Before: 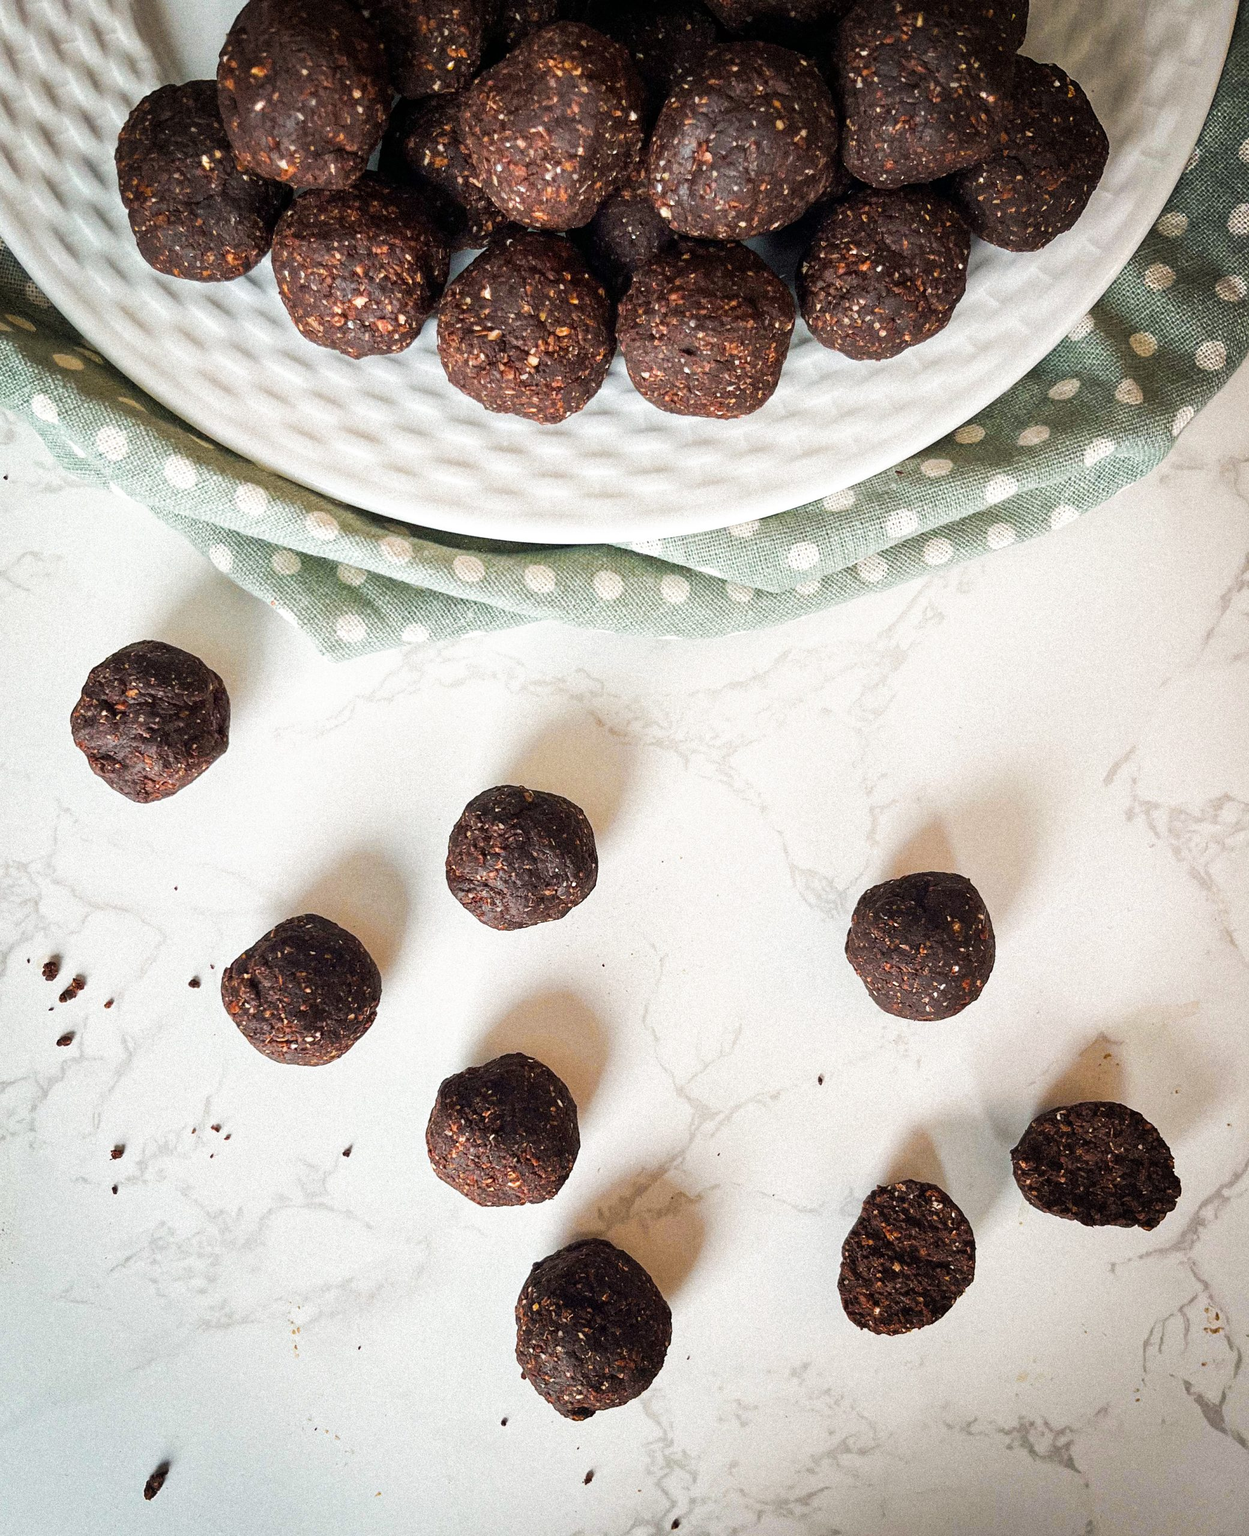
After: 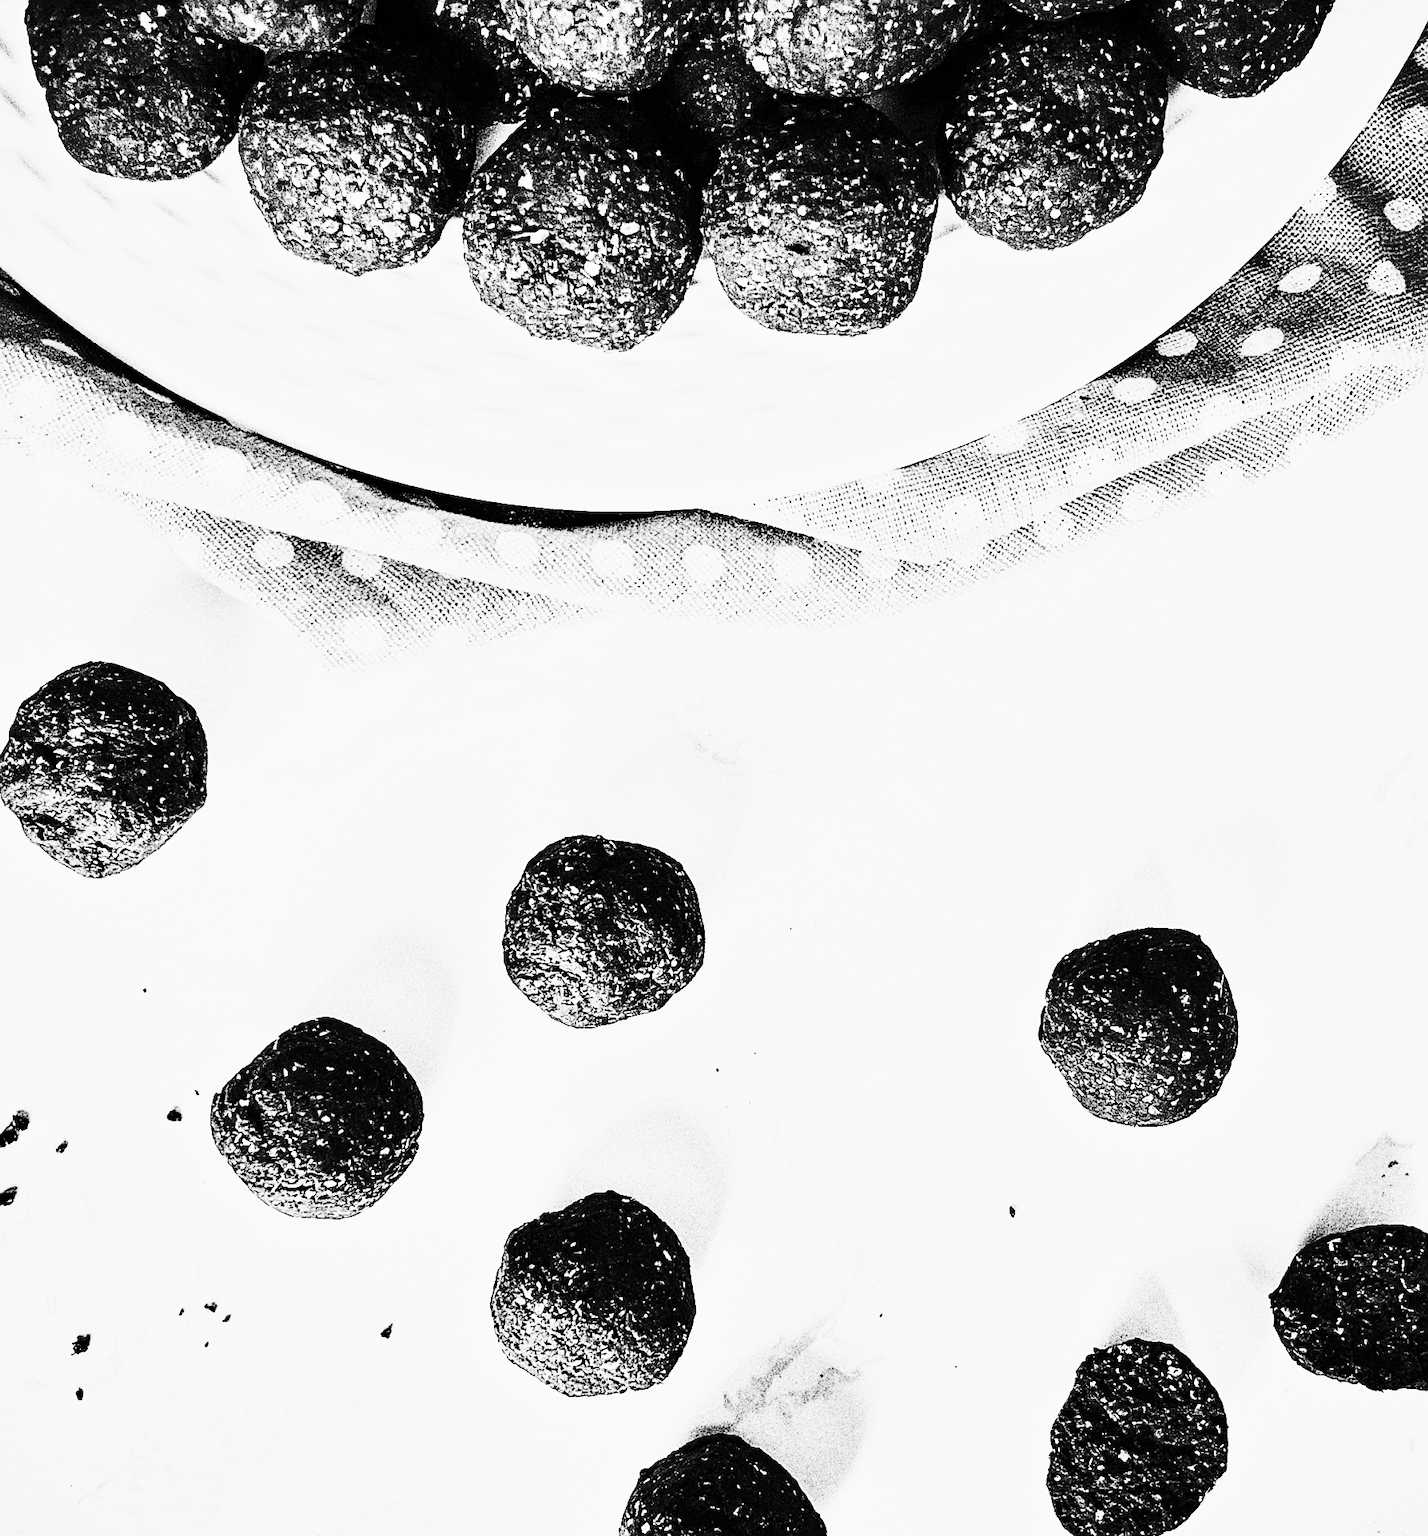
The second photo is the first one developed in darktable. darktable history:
sharpen: on, module defaults
rotate and perspective: rotation -2.29°, automatic cropping off
color balance rgb: perceptual saturation grading › global saturation 20%, perceptual saturation grading › highlights -25%, perceptual saturation grading › shadows 50%
crop: left 7.856%, top 11.836%, right 10.12%, bottom 15.387%
contrast brightness saturation: contrast 0.93, brightness 0.2
monochrome: a 32, b 64, size 2.3
base curve: curves: ch0 [(0, 0) (0.028, 0.03) (0.121, 0.232) (0.46, 0.748) (0.859, 0.968) (1, 1)], preserve colors none
shadows and highlights: shadows 24.5, highlights -78.15, soften with gaussian
